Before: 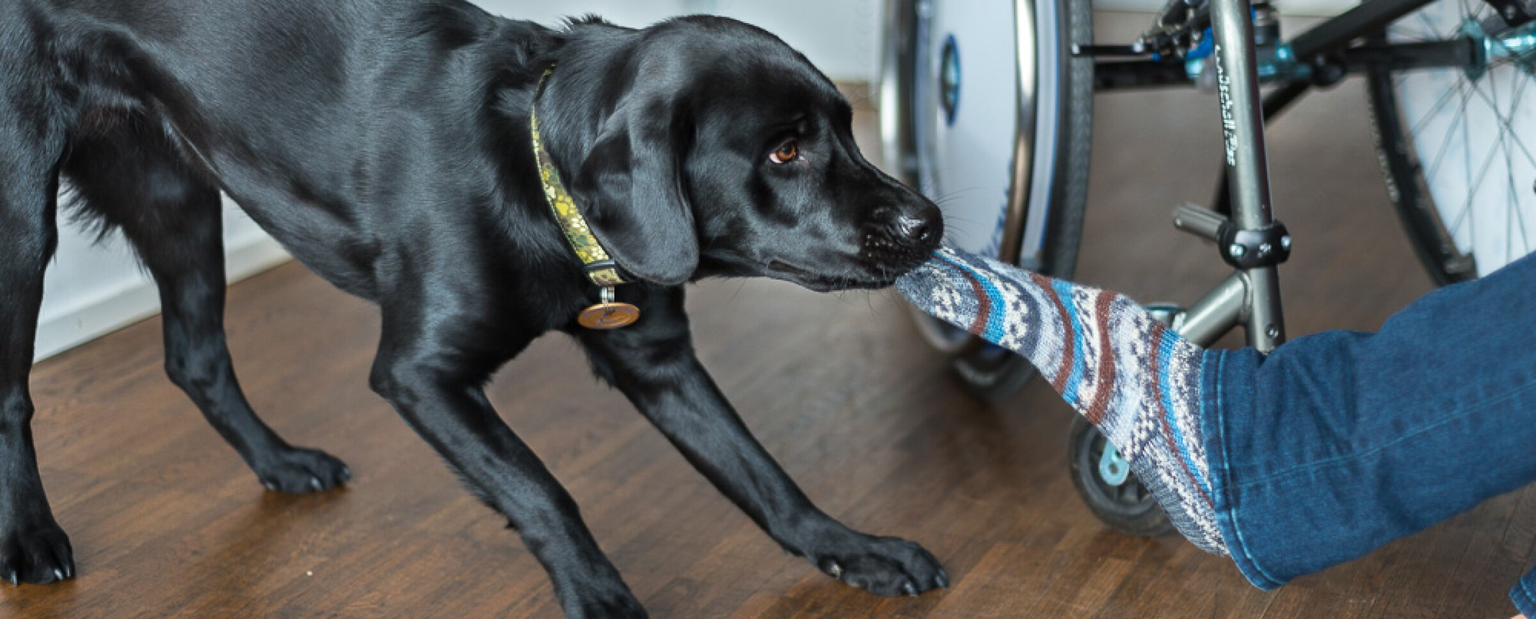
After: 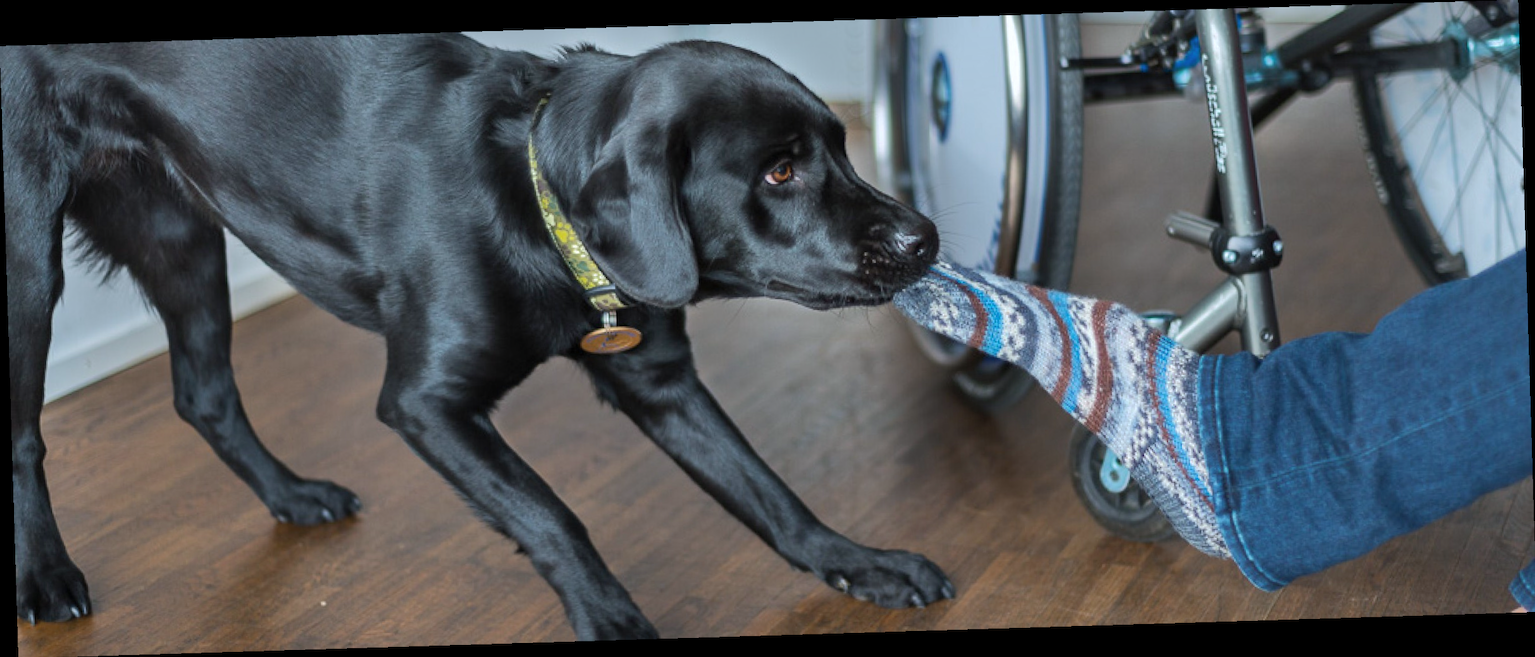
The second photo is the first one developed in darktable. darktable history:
white balance: red 0.983, blue 1.036
rotate and perspective: rotation -1.75°, automatic cropping off
shadows and highlights: shadows 40, highlights -60
